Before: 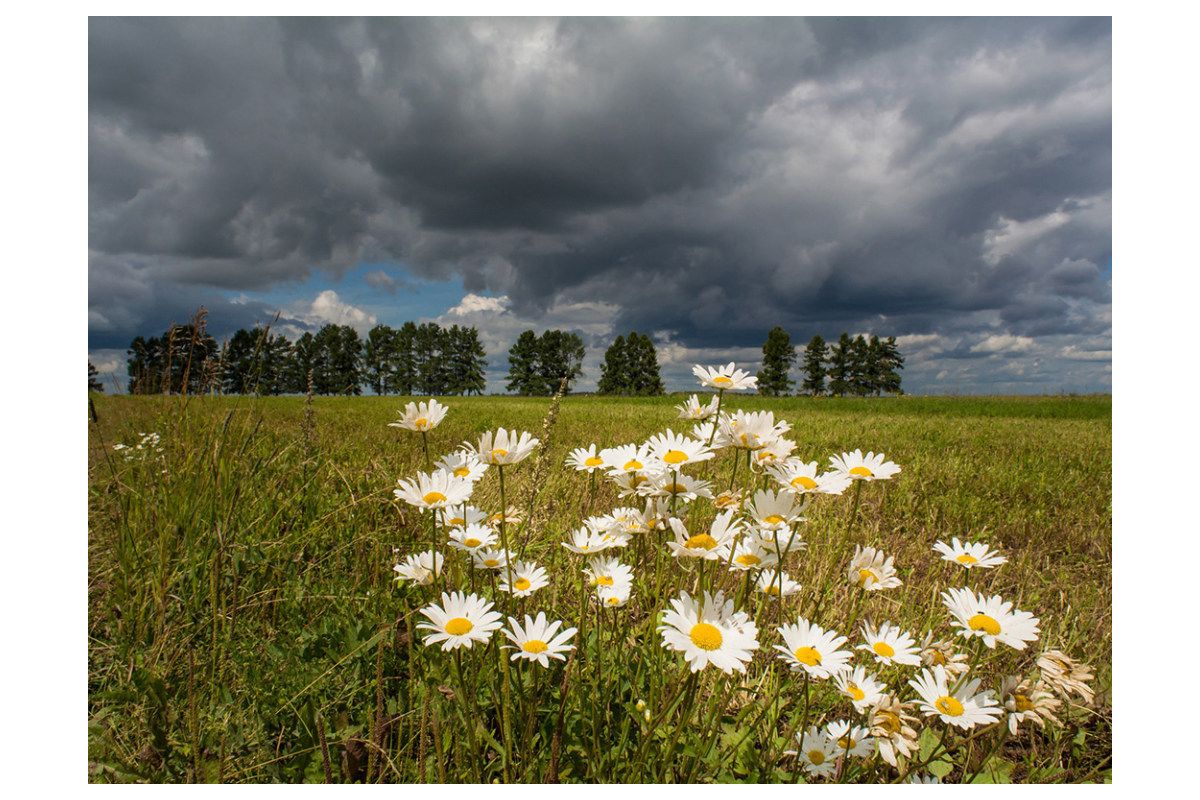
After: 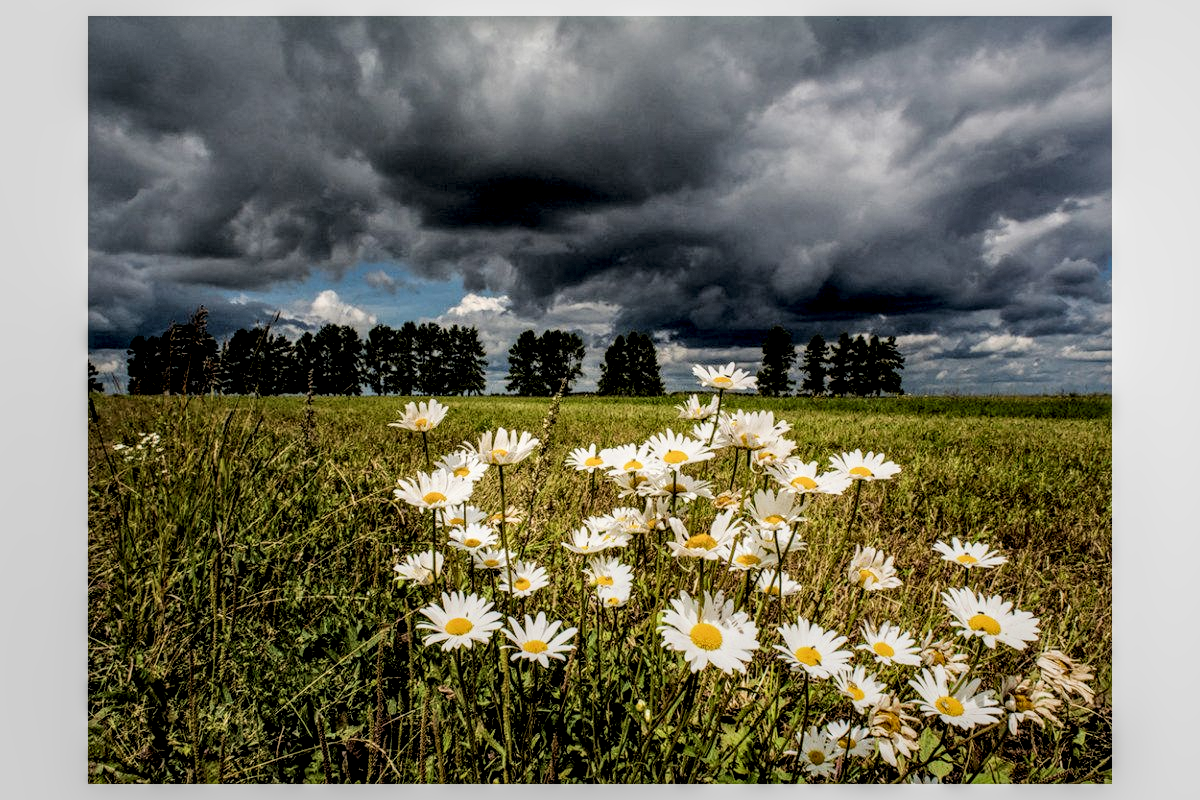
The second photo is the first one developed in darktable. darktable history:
local contrast: highlights 19%, detail 186%
filmic rgb: black relative exposure -4.14 EV, white relative exposure 5.1 EV, hardness 2.11, contrast 1.165
